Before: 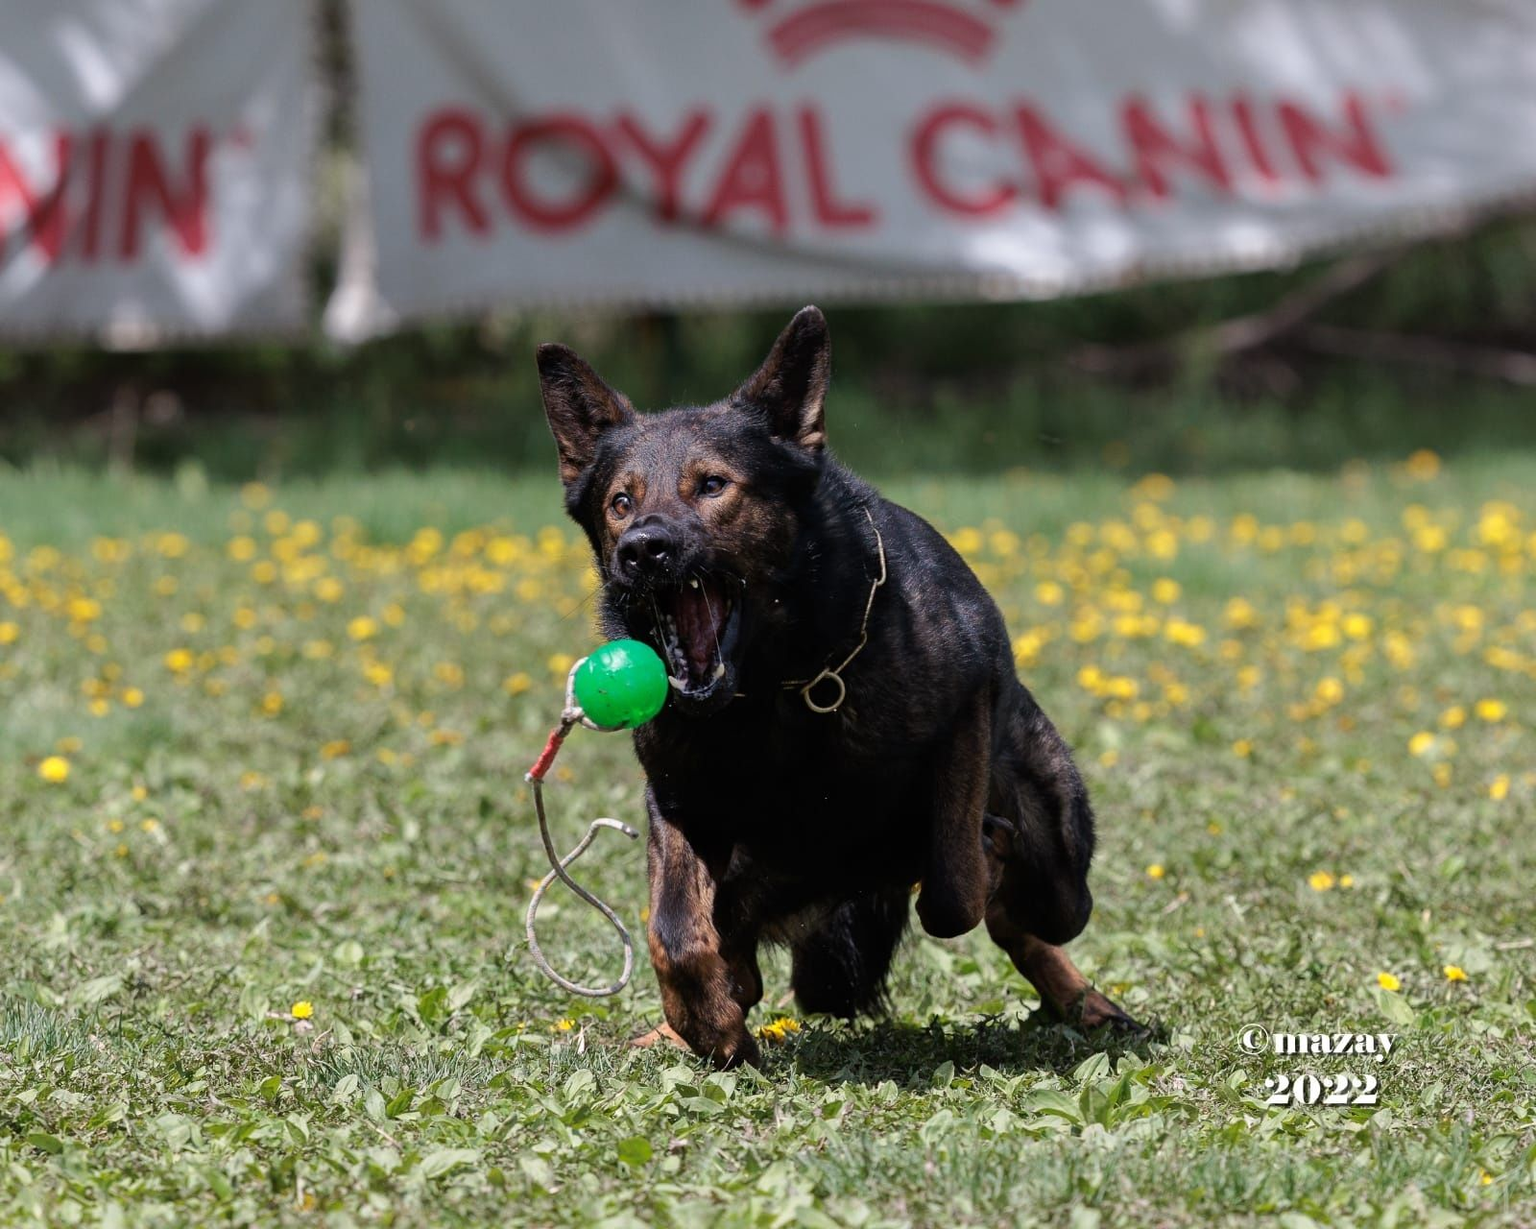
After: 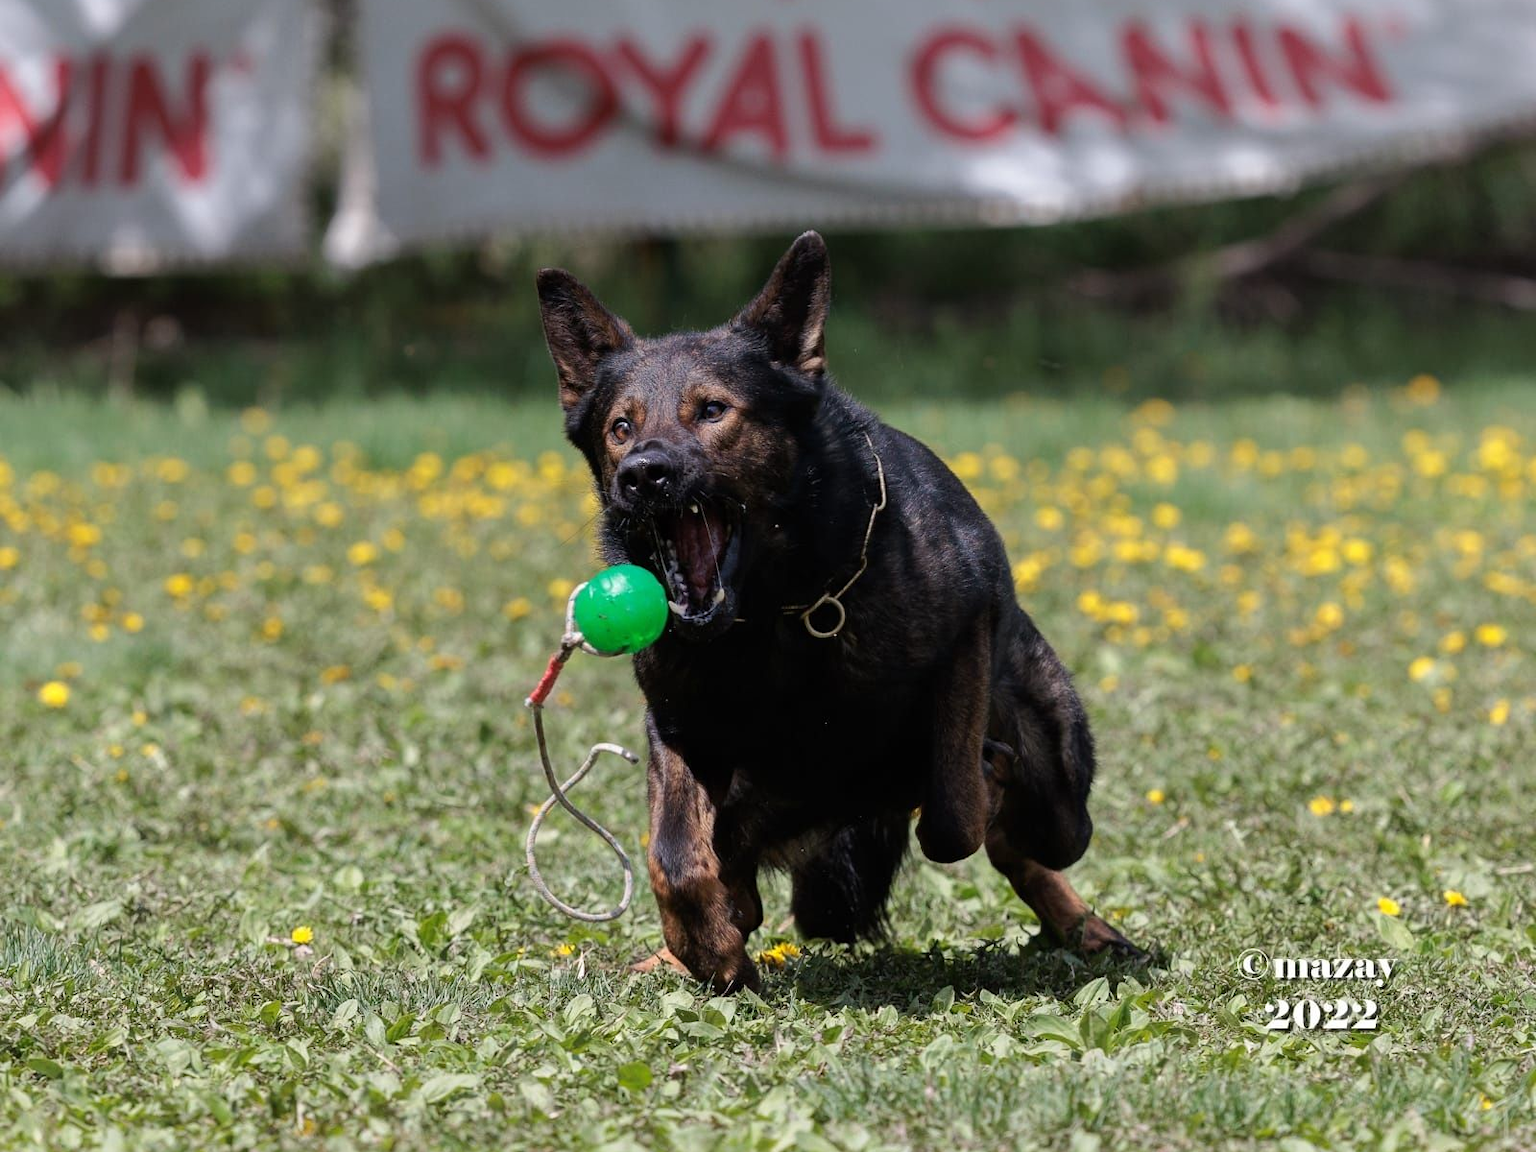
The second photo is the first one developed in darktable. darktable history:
crop and rotate: top 6.157%
